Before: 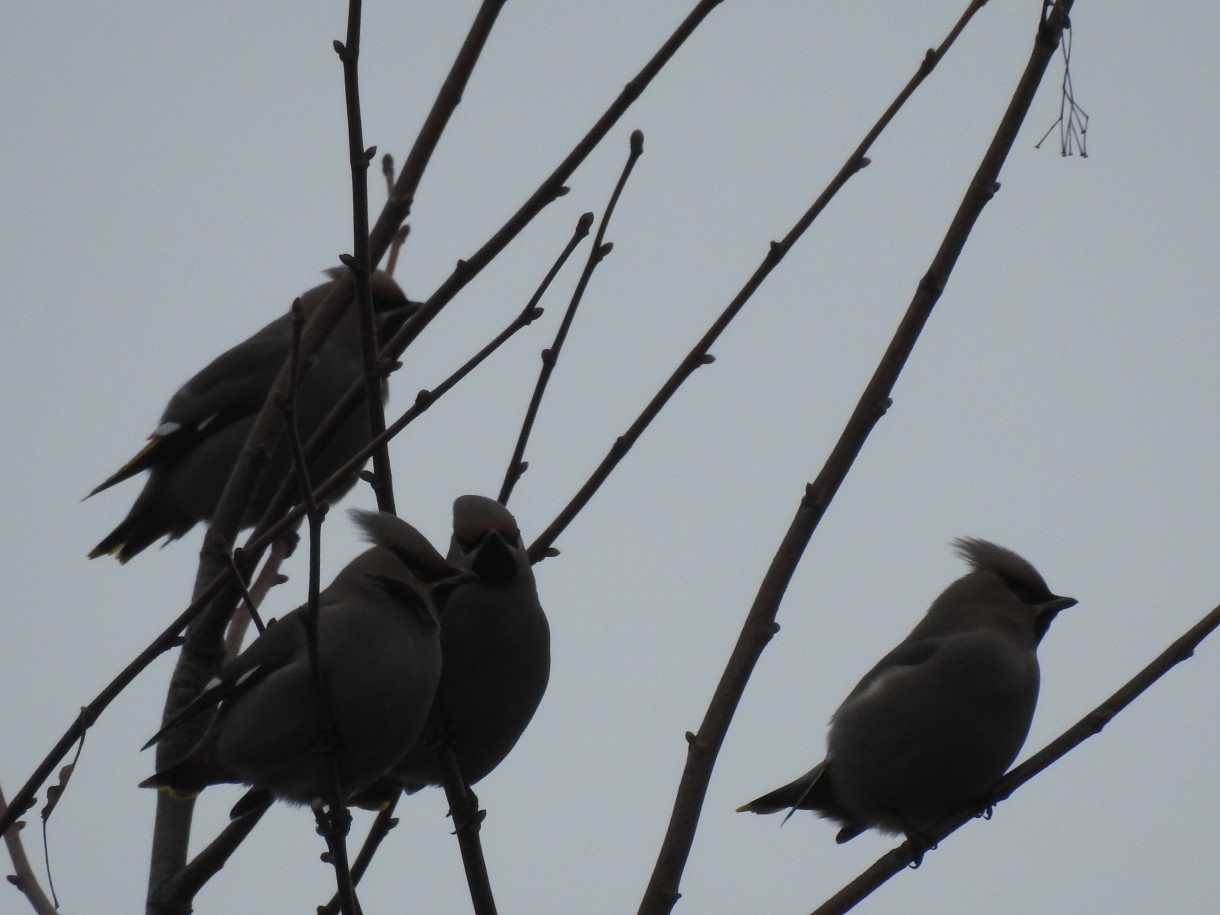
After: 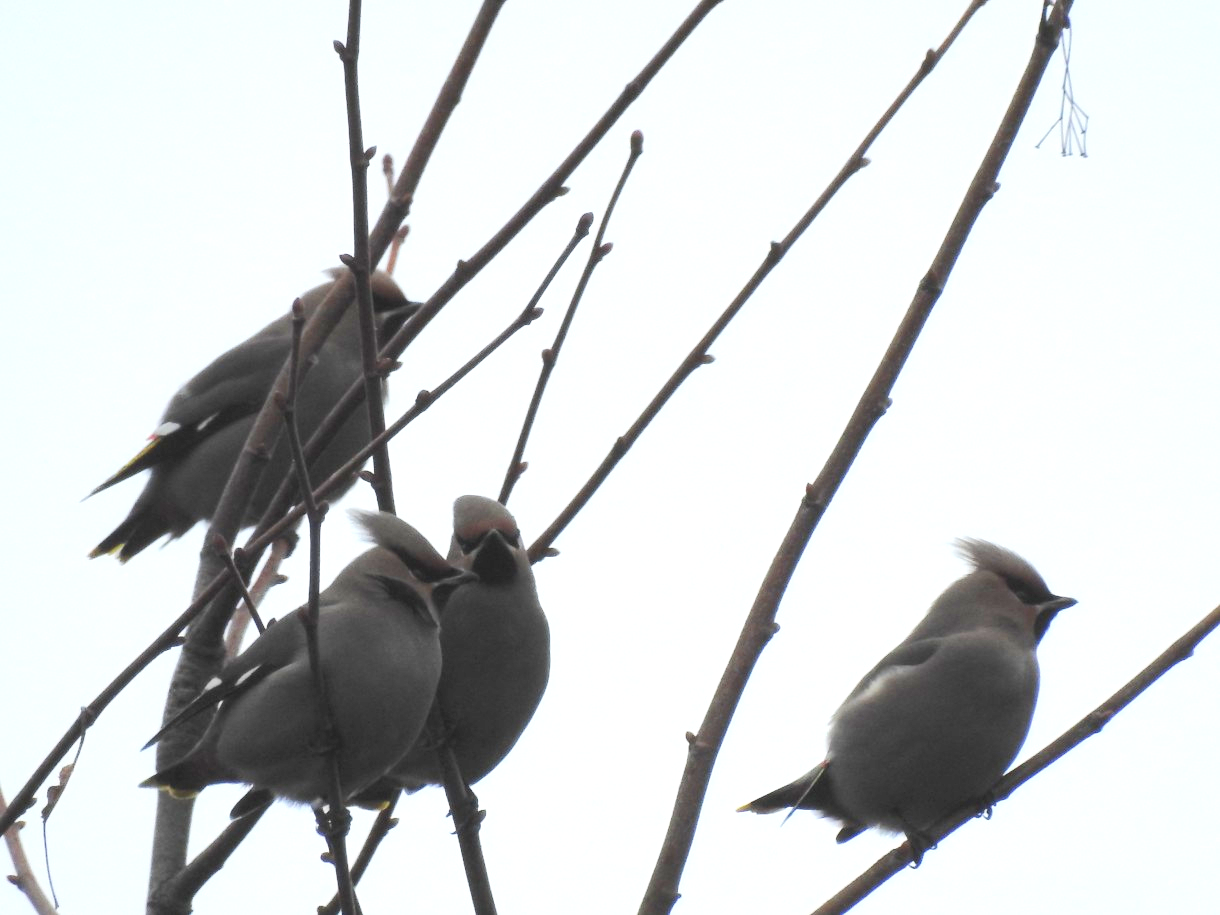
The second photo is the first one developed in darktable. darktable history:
exposure: black level correction 0, exposure 0.701 EV, compensate exposure bias true, compensate highlight preservation false
tone equalizer: -8 EV 1.96 EV, -7 EV 1.97 EV, -6 EV 1.97 EV, -5 EV 1.99 EV, -4 EV 2 EV, -3 EV 1.49 EV, -2 EV 0.998 EV, -1 EV 0.51 EV, edges refinement/feathering 500, mask exposure compensation -1.57 EV, preserve details no
